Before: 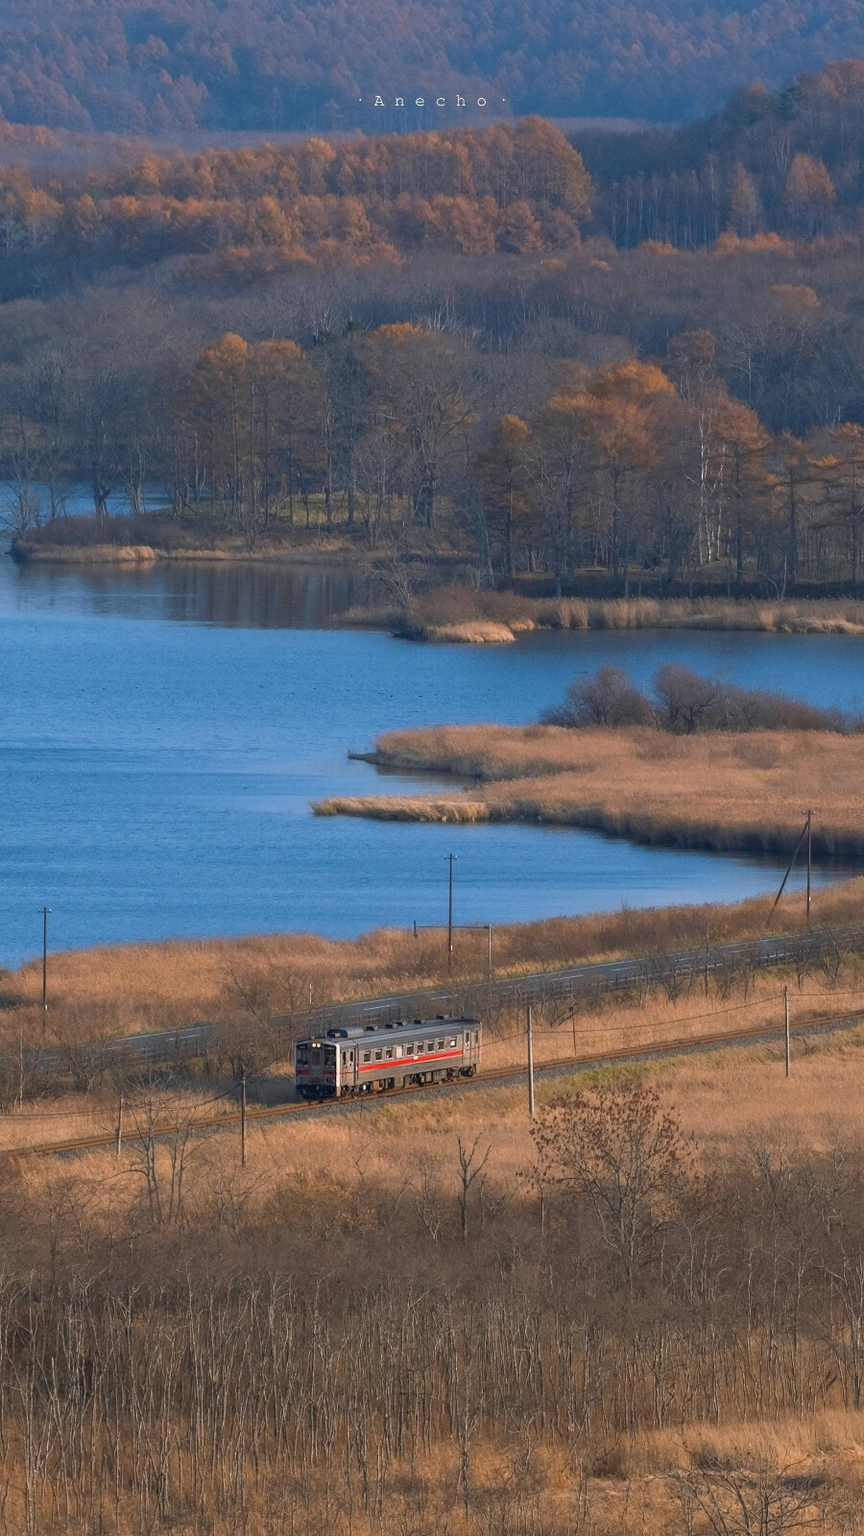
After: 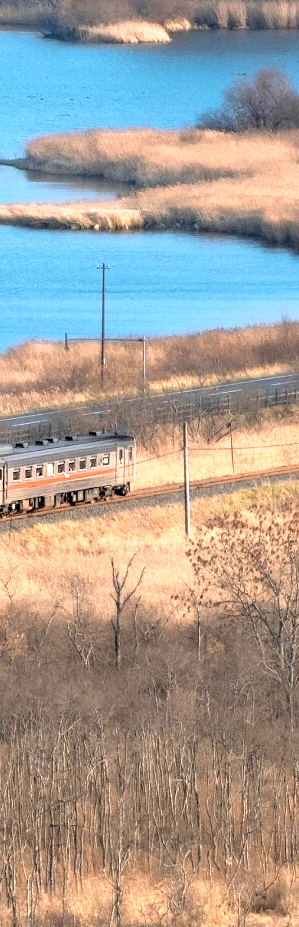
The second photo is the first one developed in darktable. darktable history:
crop: left 40.676%, top 39.18%, right 26.019%, bottom 2.833%
color zones: curves: ch0 [(0.018, 0.548) (0.197, 0.654) (0.425, 0.447) (0.605, 0.658) (0.732, 0.579)]; ch1 [(0.105, 0.531) (0.224, 0.531) (0.386, 0.39) (0.618, 0.456) (0.732, 0.456) (0.956, 0.421)]; ch2 [(0.039, 0.583) (0.215, 0.465) (0.399, 0.544) (0.465, 0.548) (0.614, 0.447) (0.724, 0.43) (0.882, 0.623) (0.956, 0.632)]
exposure: exposure 1 EV, compensate highlight preservation false
filmic rgb: black relative exposure -3.91 EV, white relative exposure 3.16 EV, hardness 2.87, color science v6 (2022)
